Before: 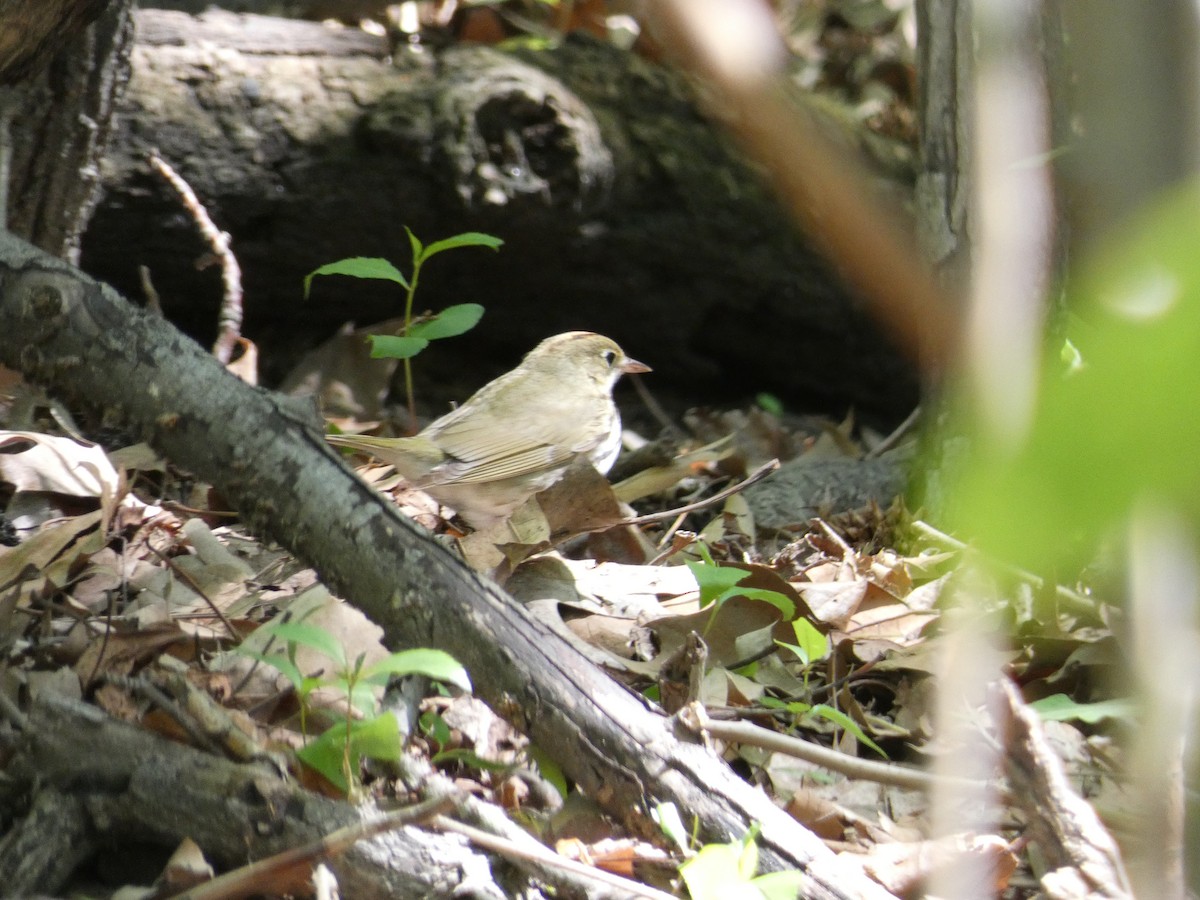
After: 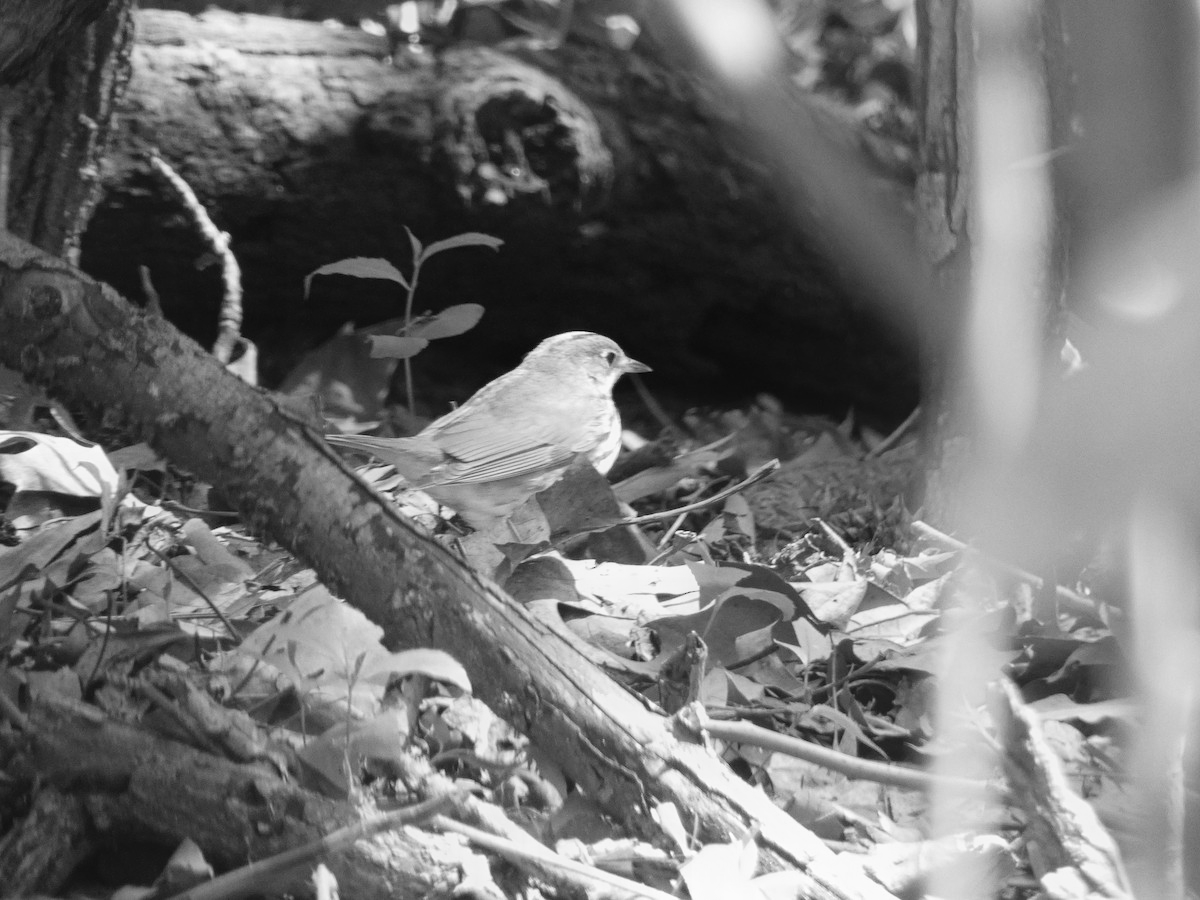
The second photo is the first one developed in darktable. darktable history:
contrast brightness saturation: contrast 0.1, saturation -0.36
monochrome: a 1.94, b -0.638
color balance rgb: shadows lift › chroma 11.71%, shadows lift › hue 133.46°, highlights gain › chroma 4%, highlights gain › hue 200.2°, perceptual saturation grading › global saturation 18.05%
white balance: red 1.029, blue 0.92
contrast equalizer: y [[0.439, 0.44, 0.442, 0.457, 0.493, 0.498], [0.5 ×6], [0.5 ×6], [0 ×6], [0 ×6]]
